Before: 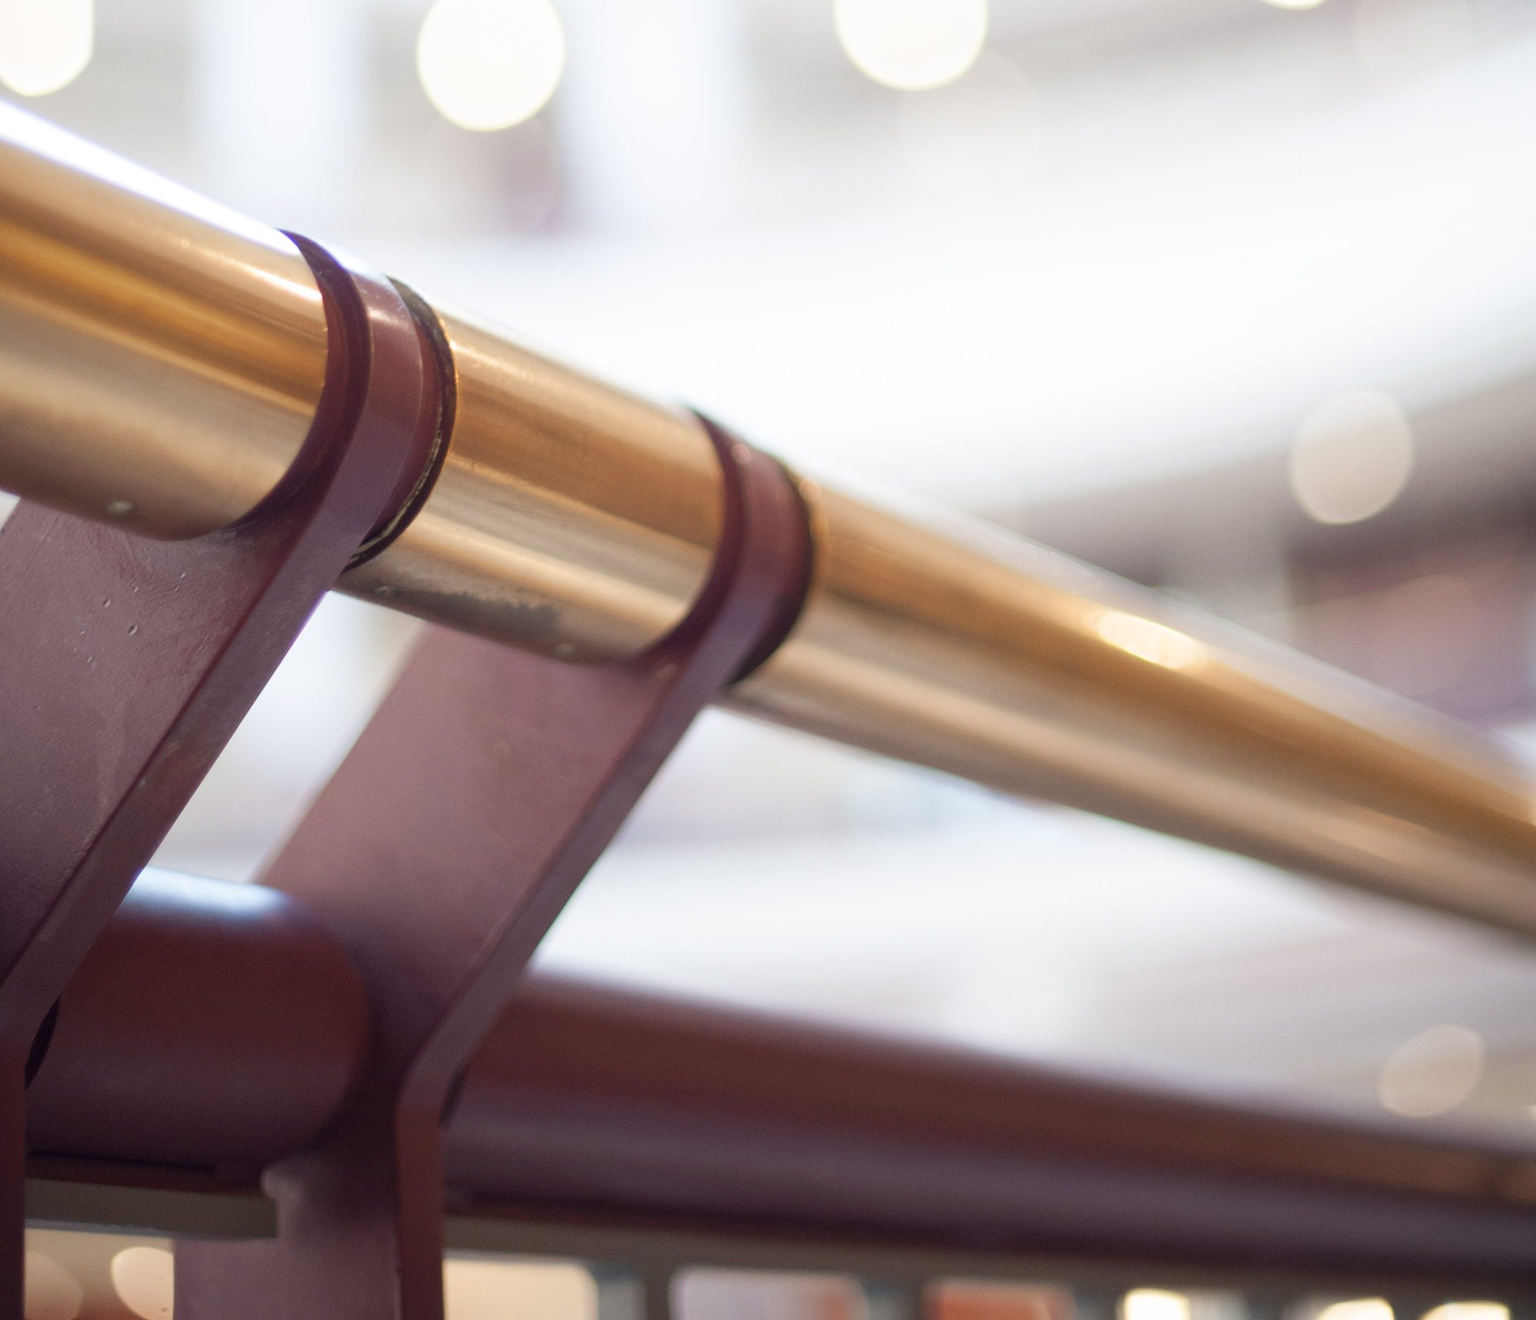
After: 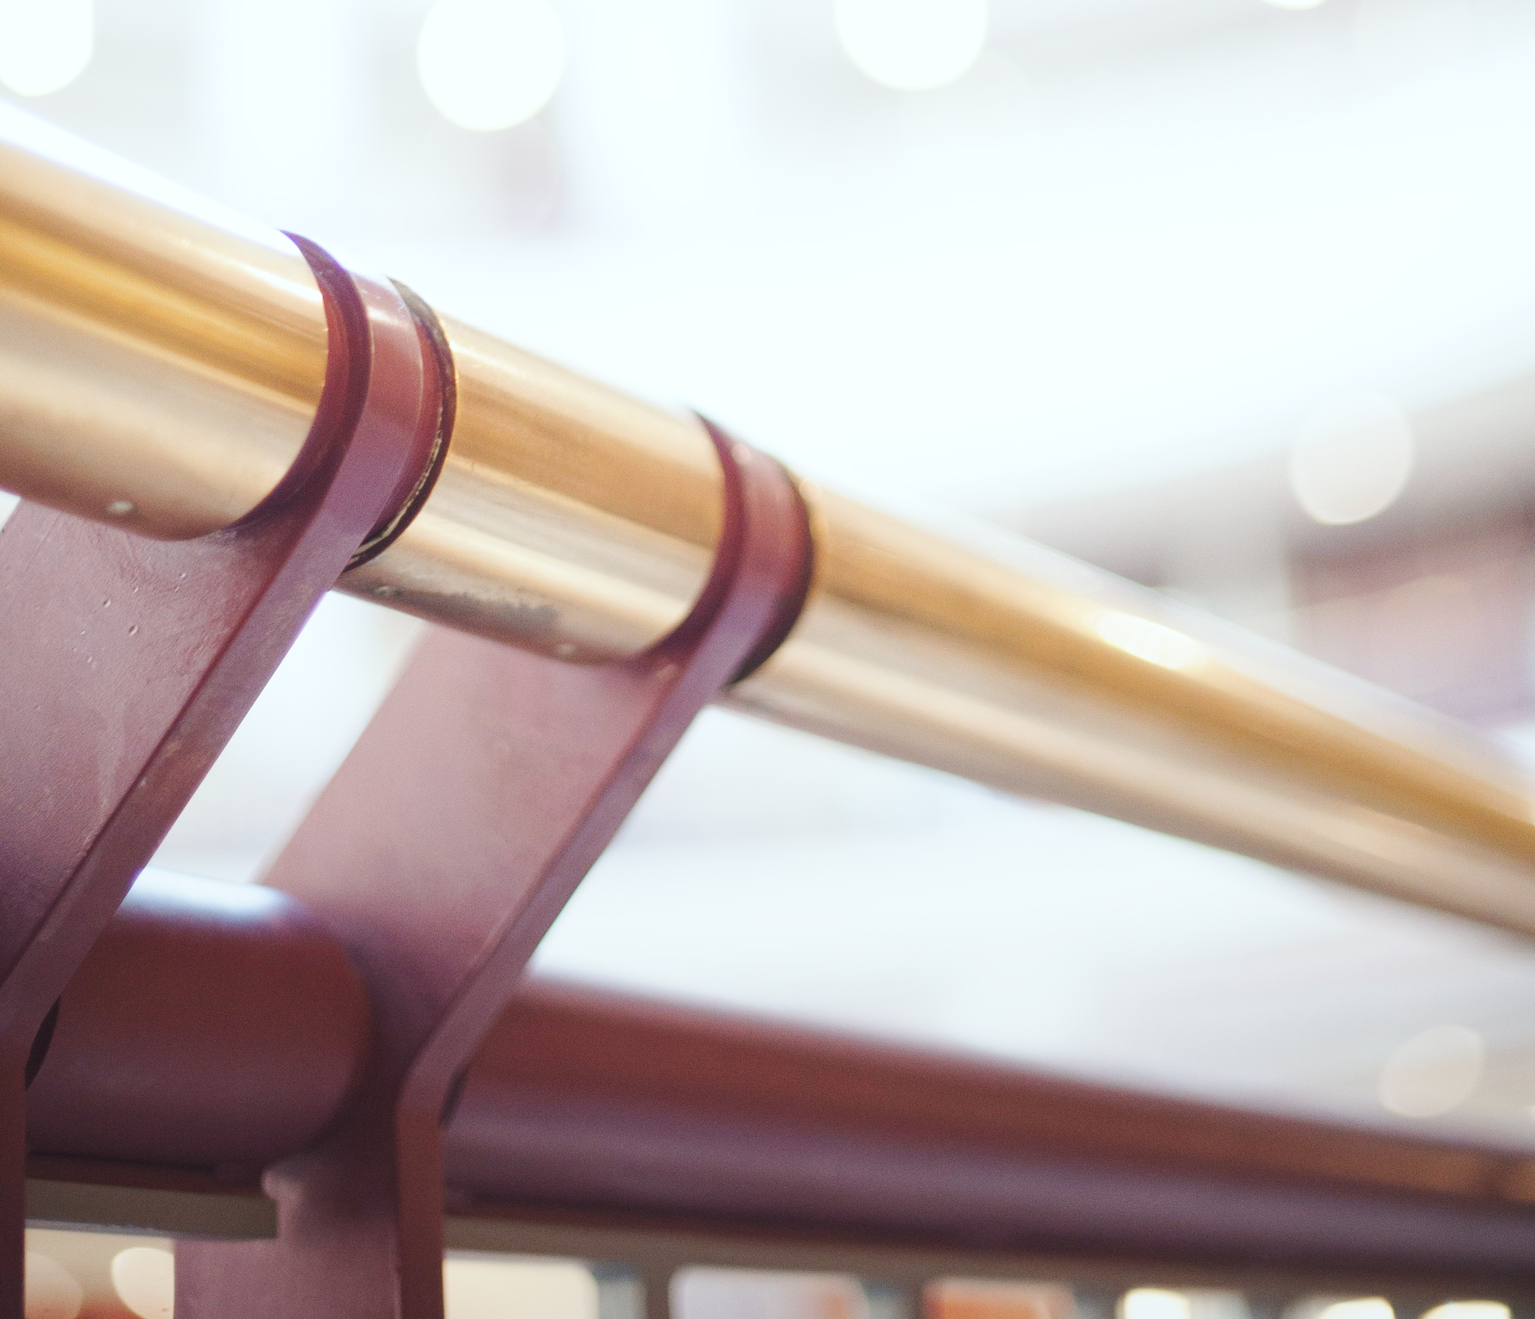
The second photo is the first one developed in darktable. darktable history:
graduated density: rotation -180°, offset 24.95
color correction: highlights a* -2.73, highlights b* -2.09, shadows a* 2.41, shadows b* 2.73
base curve: curves: ch0 [(0, 0.007) (0.028, 0.063) (0.121, 0.311) (0.46, 0.743) (0.859, 0.957) (1, 1)], preserve colors none
